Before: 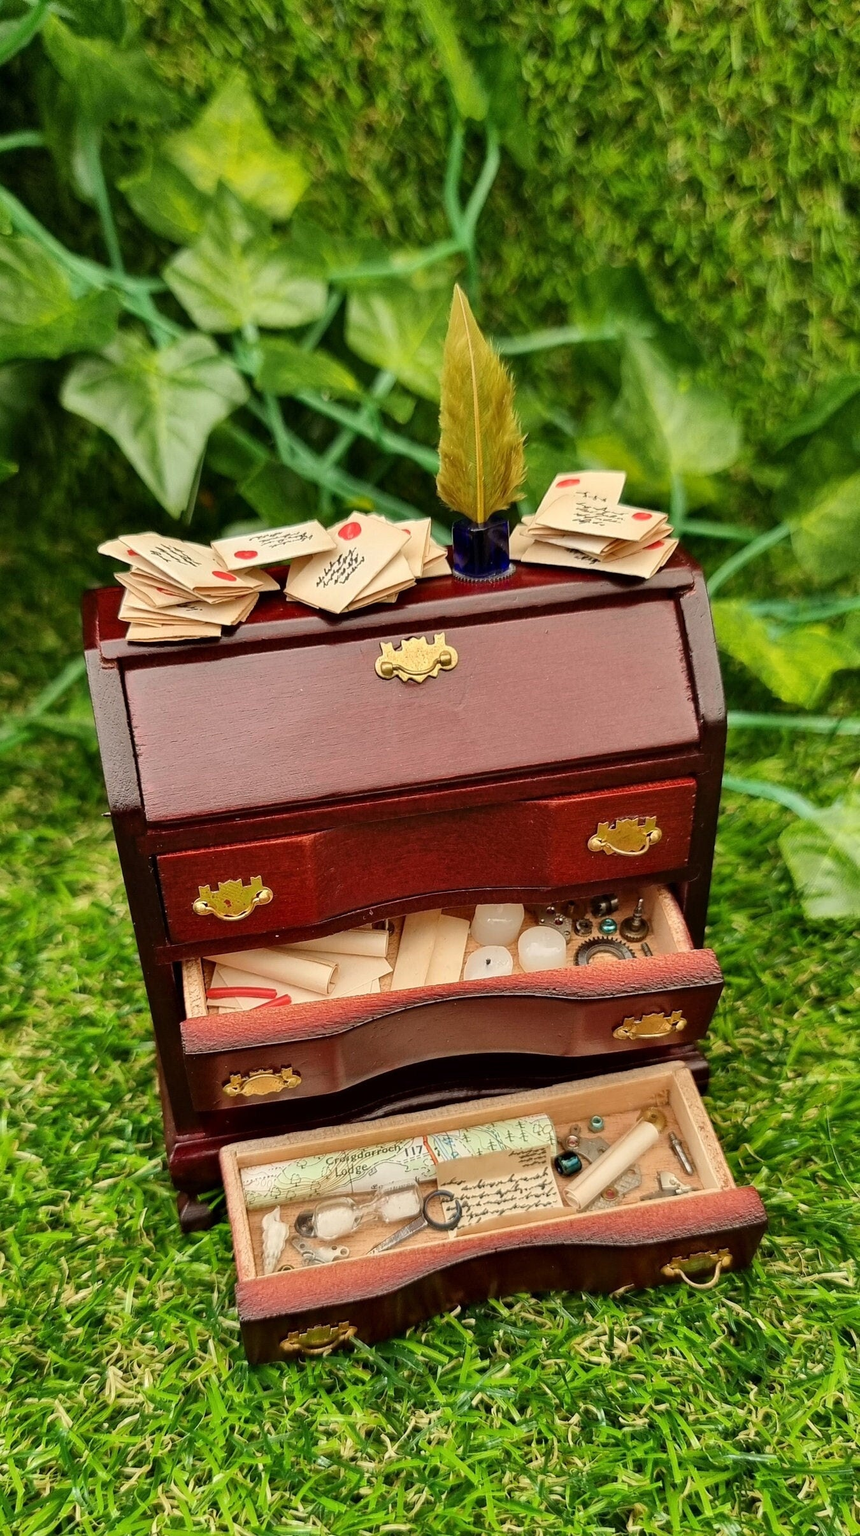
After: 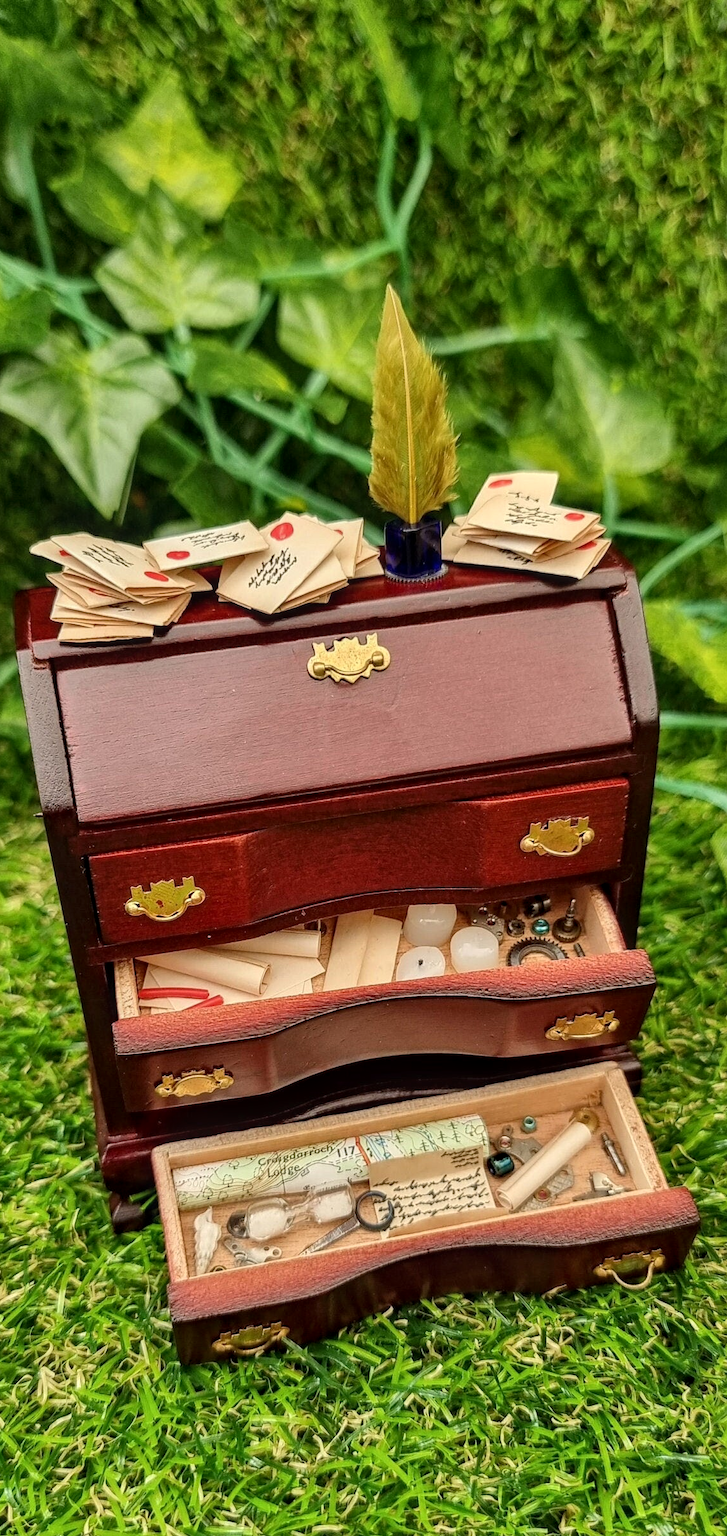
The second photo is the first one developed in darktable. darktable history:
local contrast: on, module defaults
crop: left 7.988%, right 7.431%
